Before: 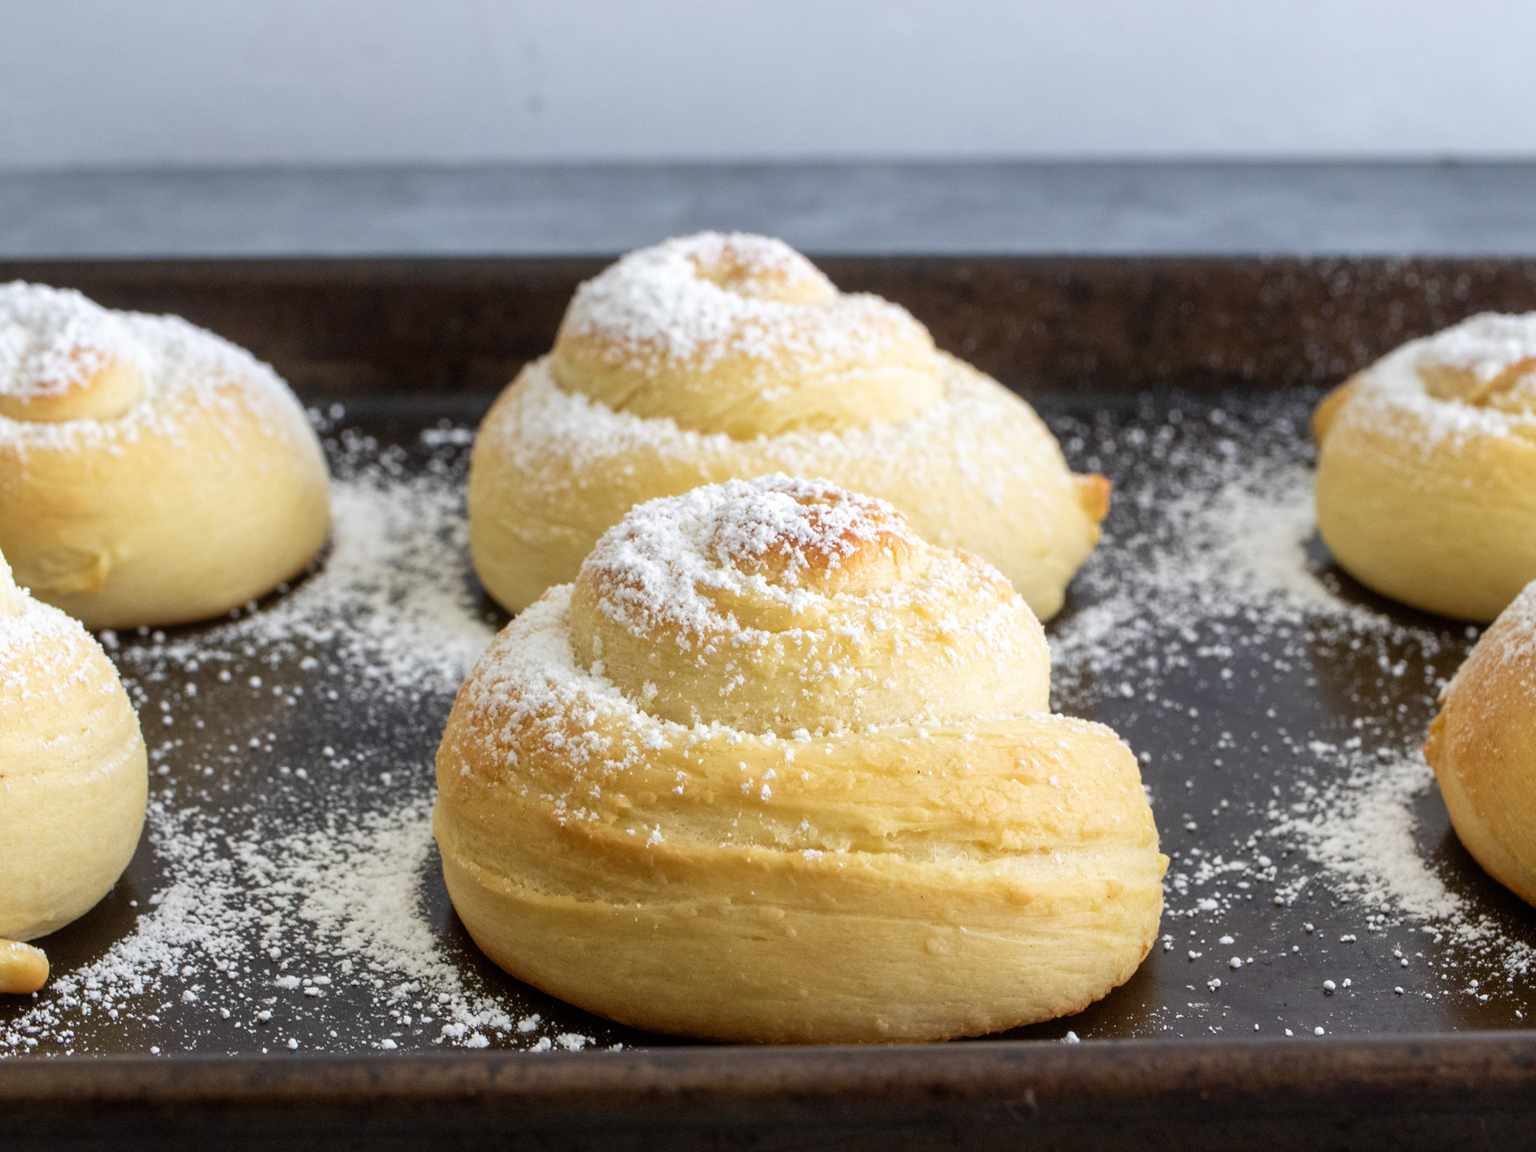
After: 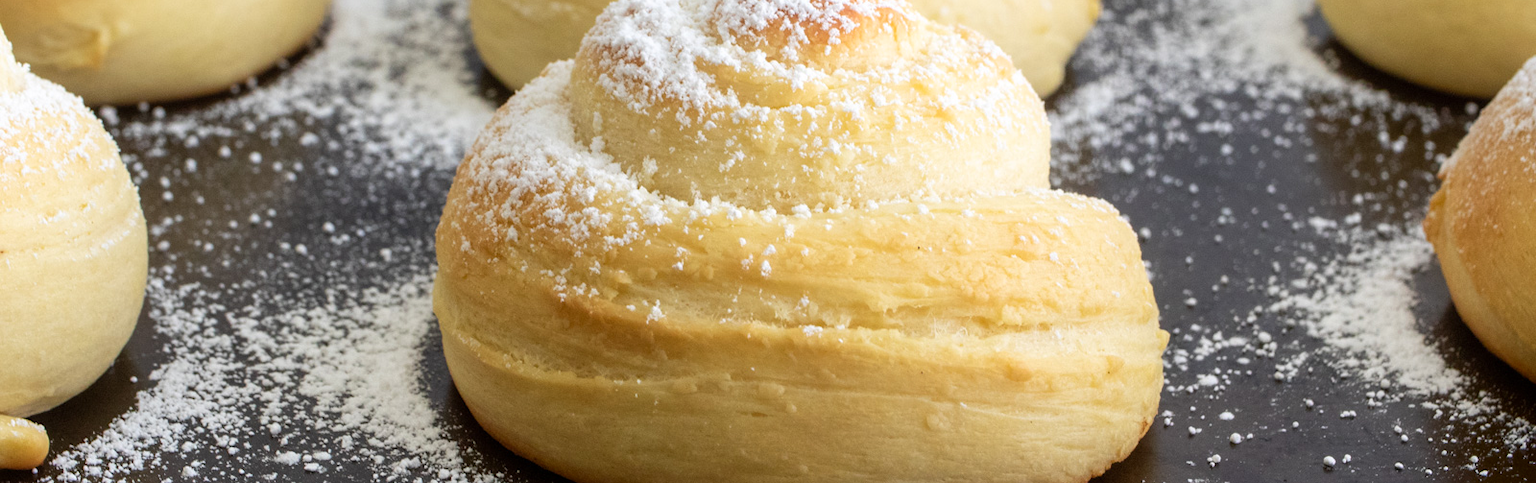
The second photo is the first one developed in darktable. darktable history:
crop: top 45.551%, bottom 12.262%
shadows and highlights: shadows -70, highlights 35, soften with gaussian
